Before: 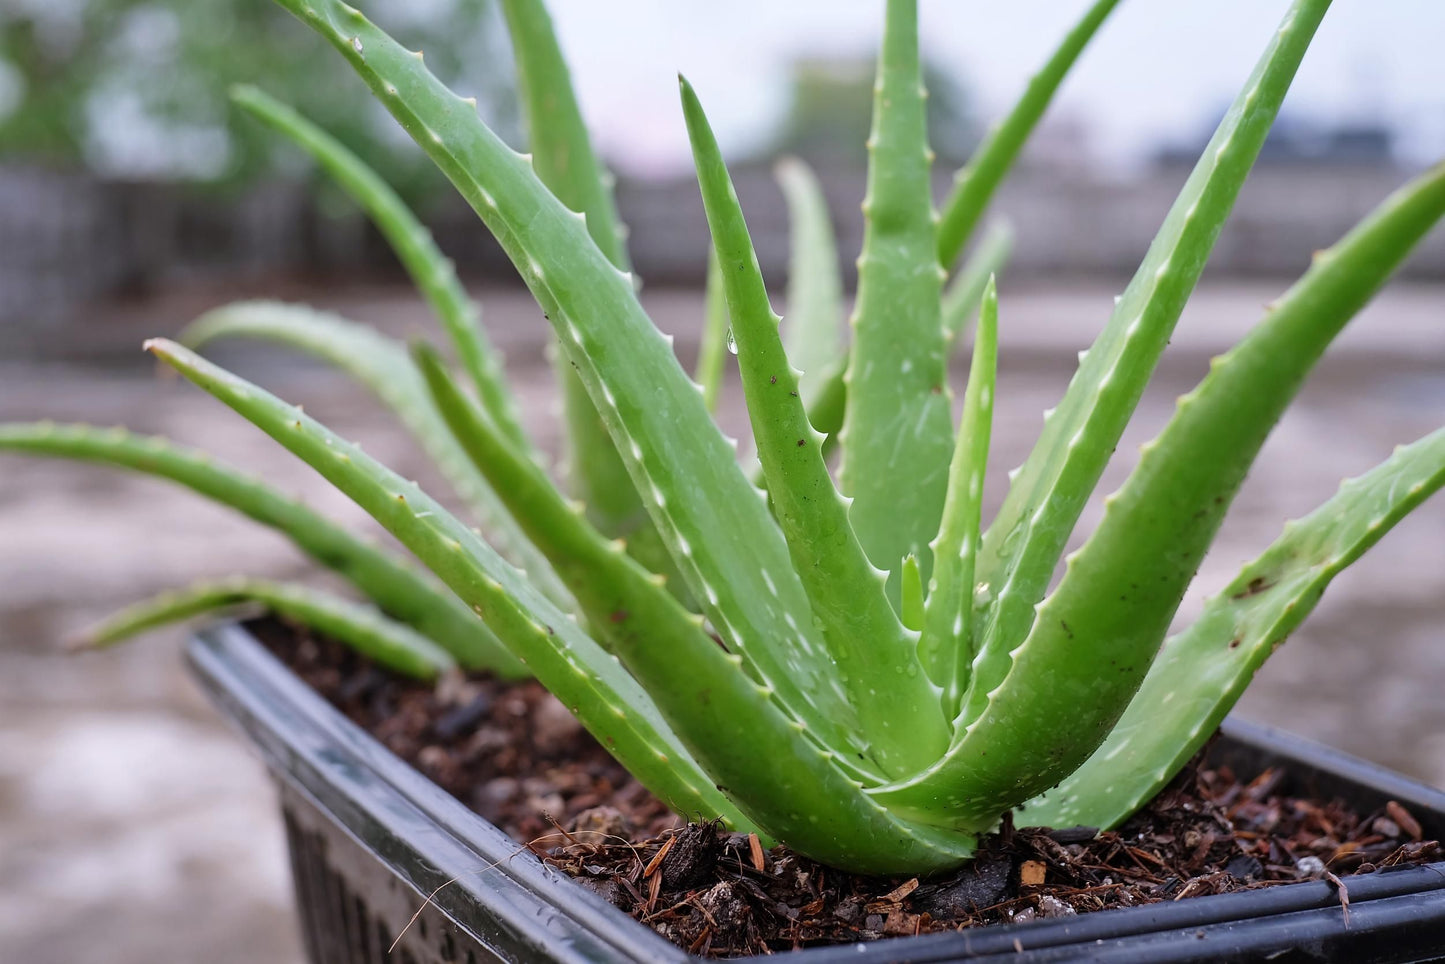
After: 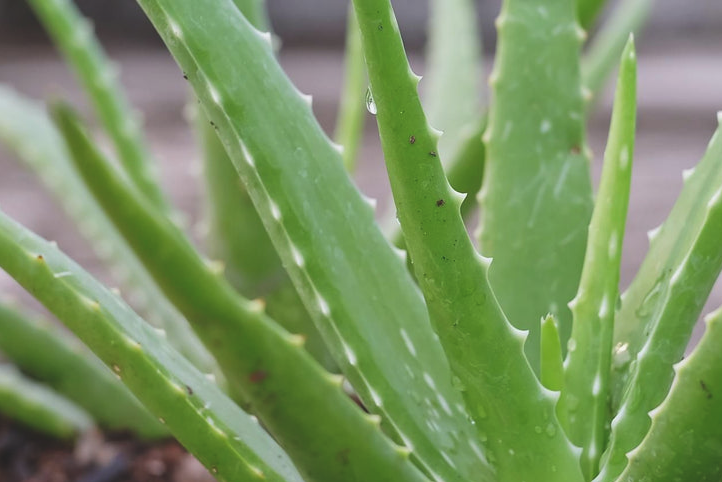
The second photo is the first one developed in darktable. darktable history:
crop: left 25%, top 25%, right 25%, bottom 25%
exposure: black level correction -0.015, exposure -0.125 EV, compensate highlight preservation false
